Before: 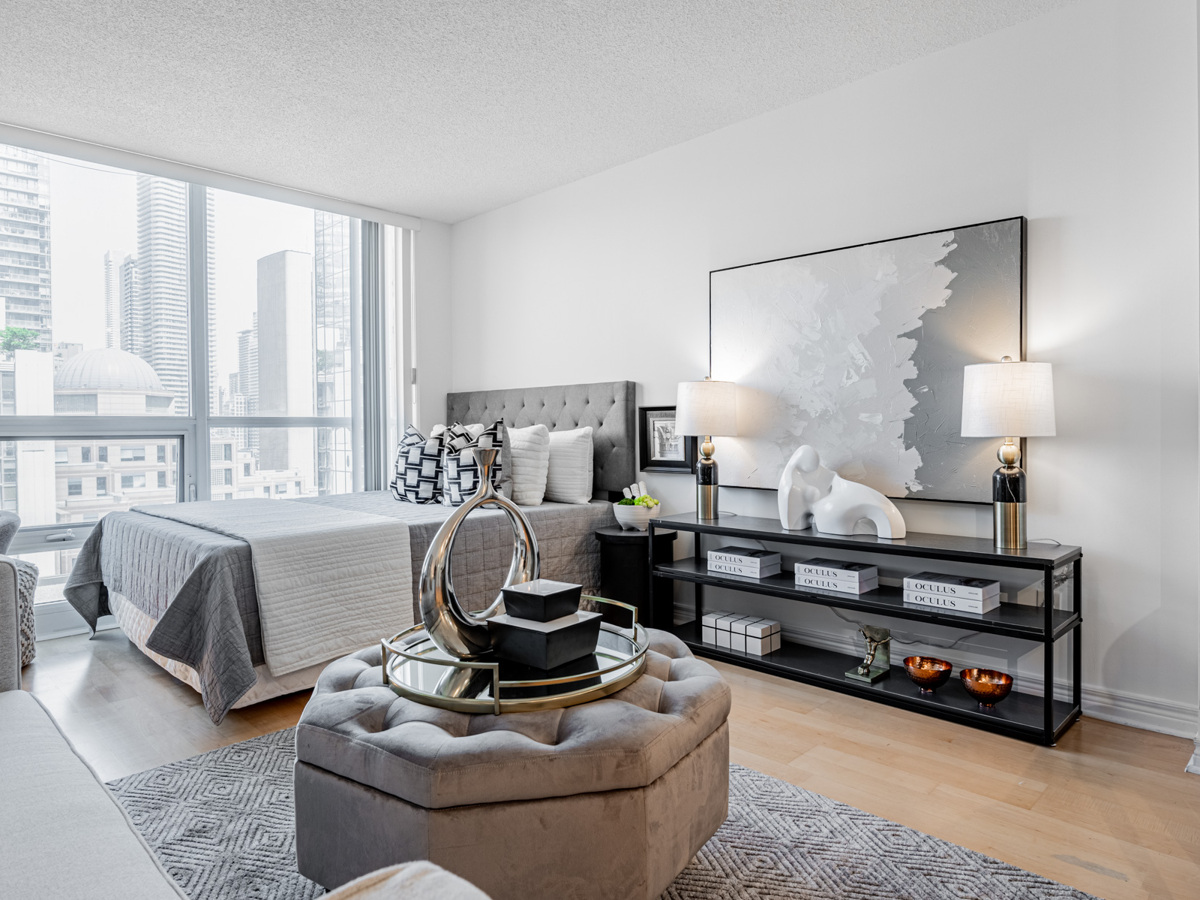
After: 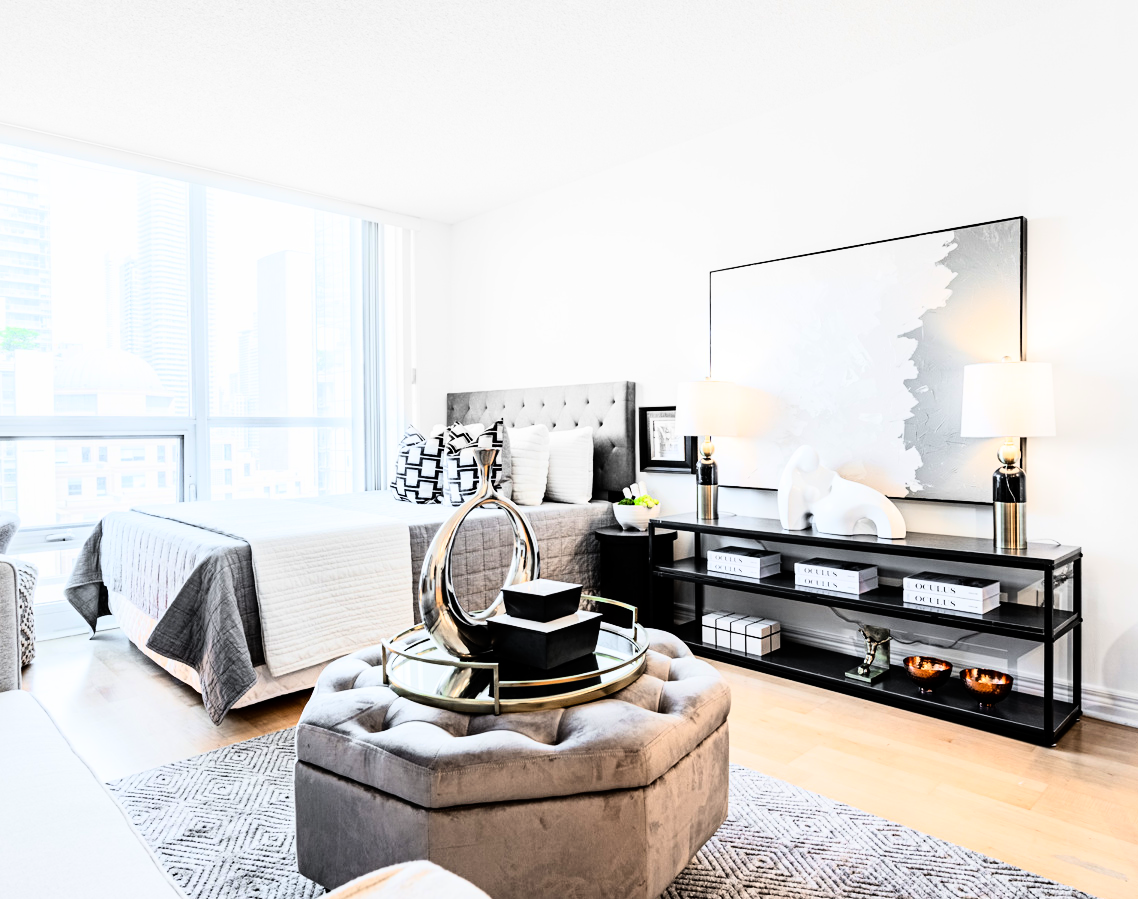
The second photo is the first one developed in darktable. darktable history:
crop and rotate: right 5.167%
rgb curve: curves: ch0 [(0, 0) (0.21, 0.15) (0.24, 0.21) (0.5, 0.75) (0.75, 0.96) (0.89, 0.99) (1, 1)]; ch1 [(0, 0.02) (0.21, 0.13) (0.25, 0.2) (0.5, 0.67) (0.75, 0.9) (0.89, 0.97) (1, 1)]; ch2 [(0, 0.02) (0.21, 0.13) (0.25, 0.2) (0.5, 0.67) (0.75, 0.9) (0.89, 0.97) (1, 1)], compensate middle gray true
